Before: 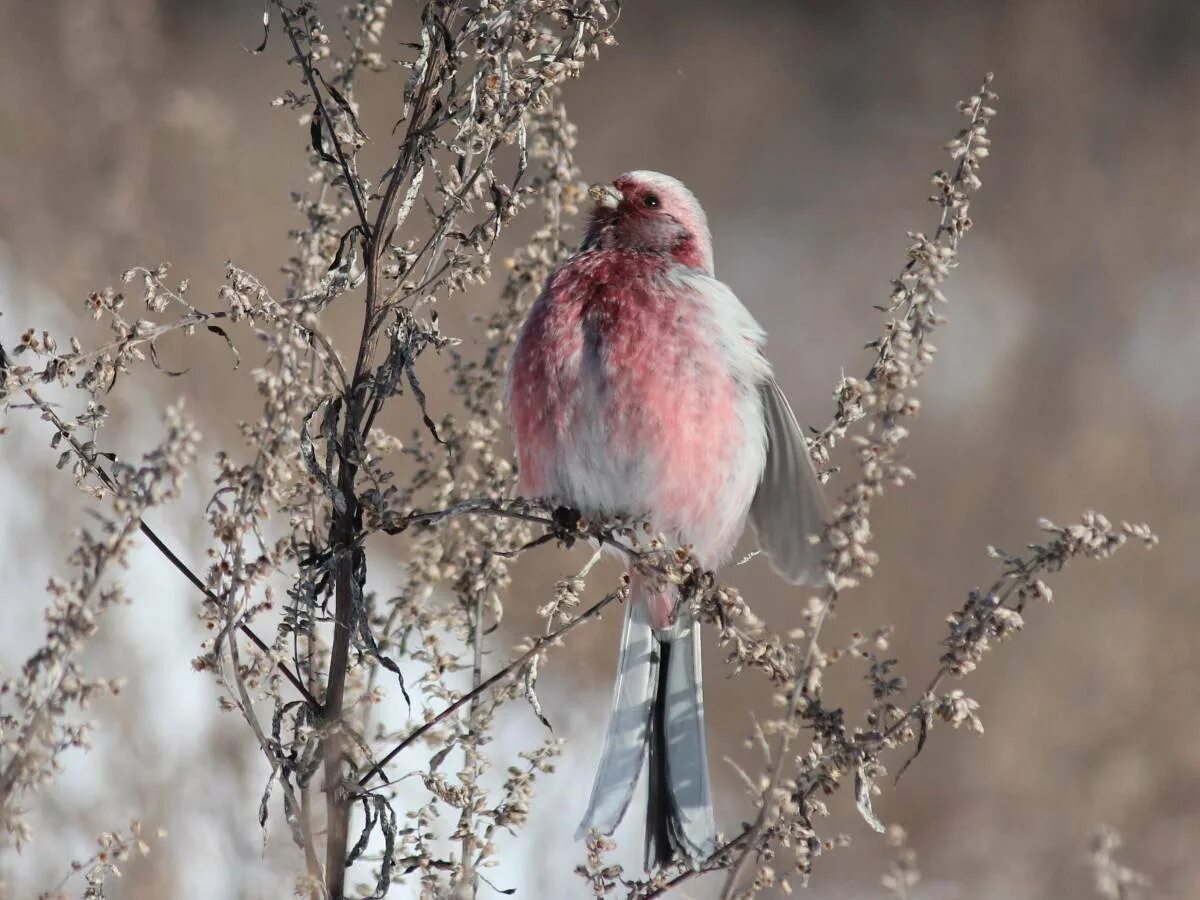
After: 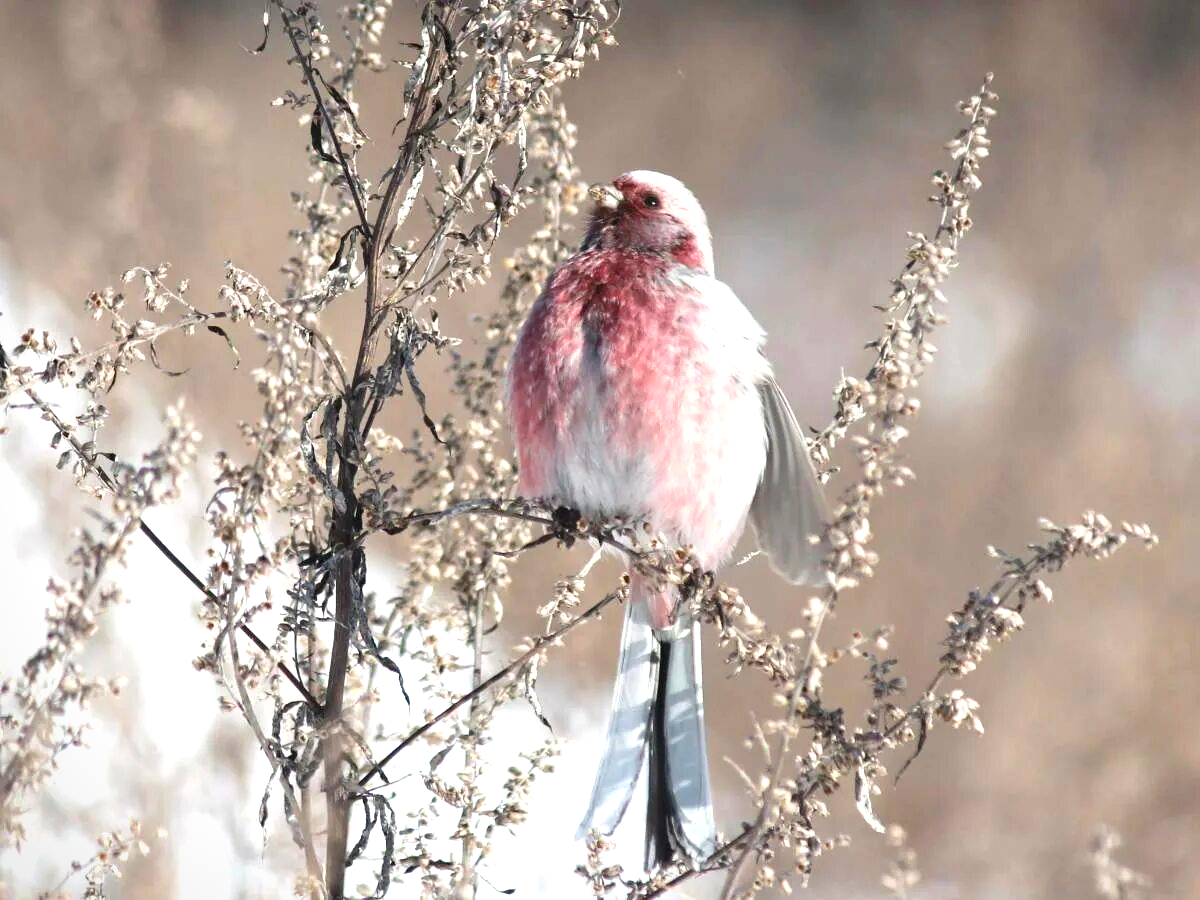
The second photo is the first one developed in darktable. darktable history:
velvia: strength 6.44%
exposure: black level correction 0, exposure 1 EV, compensate exposure bias true, compensate highlight preservation false
tone equalizer: edges refinement/feathering 500, mask exposure compensation -1.57 EV, preserve details no
vignetting: fall-off start 97.25%, brightness -0.232, saturation 0.144, width/height ratio 1.182
